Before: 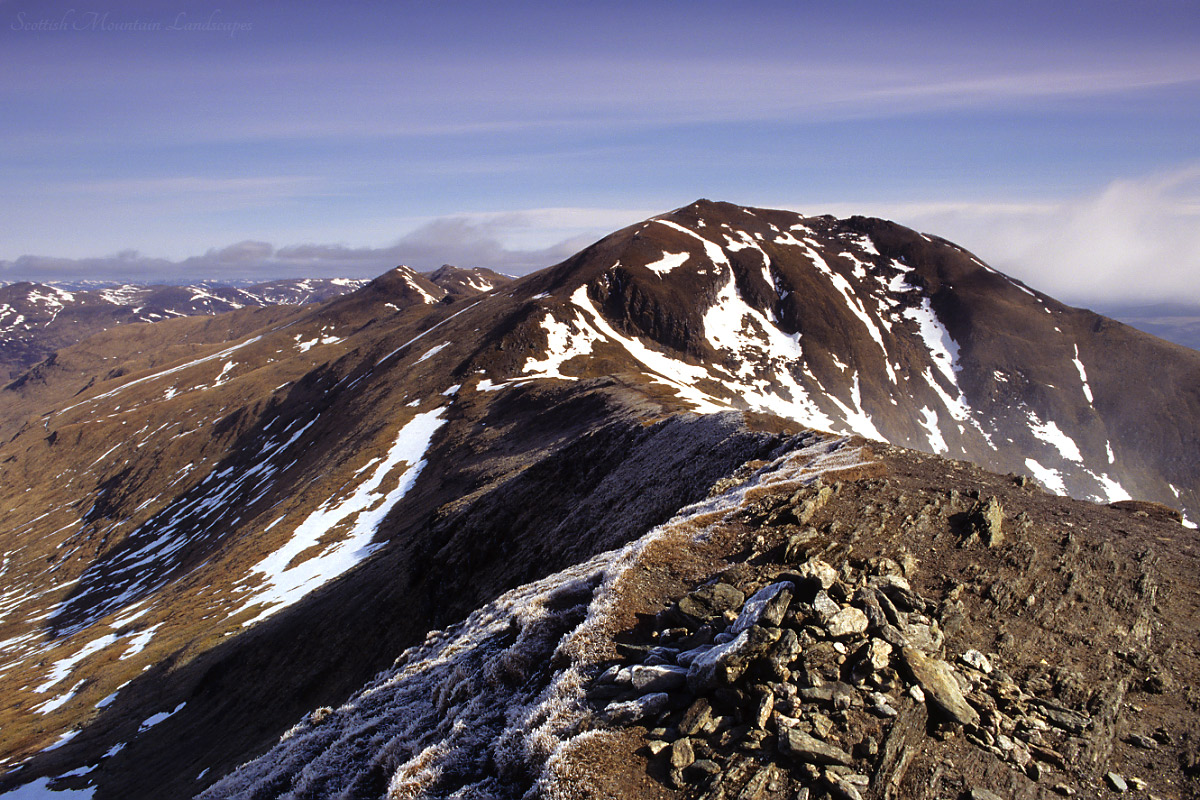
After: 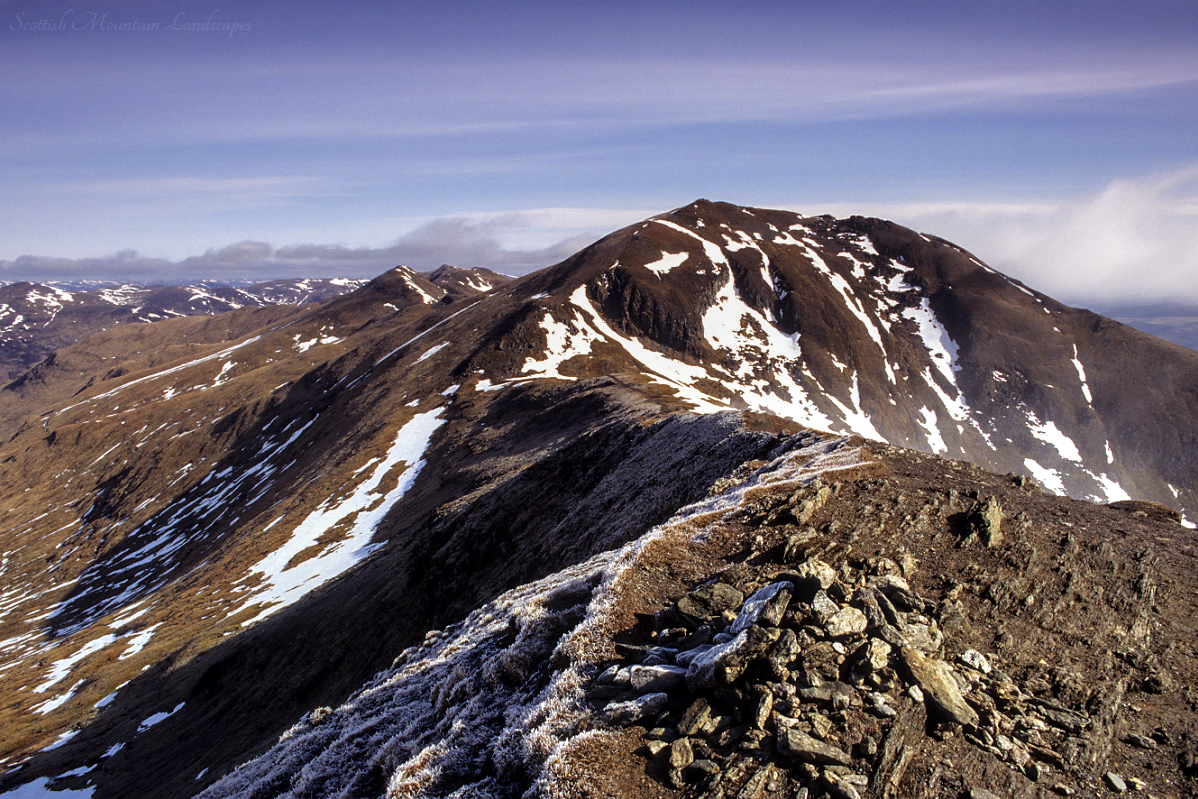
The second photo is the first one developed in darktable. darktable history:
crop and rotate: left 0.126%
local contrast: detail 130%
